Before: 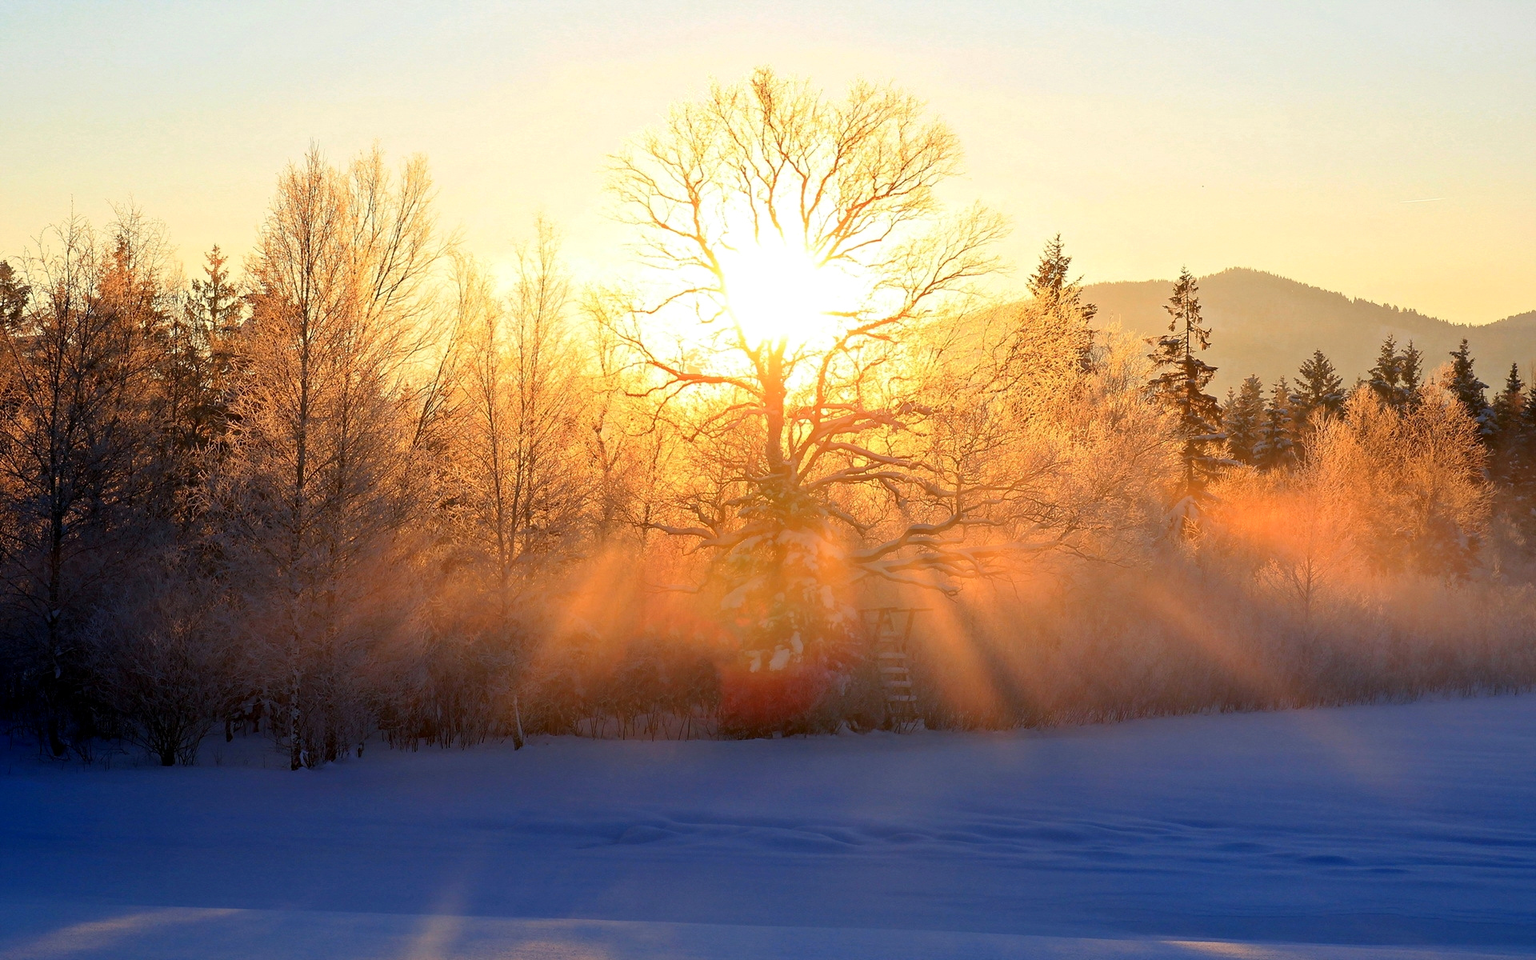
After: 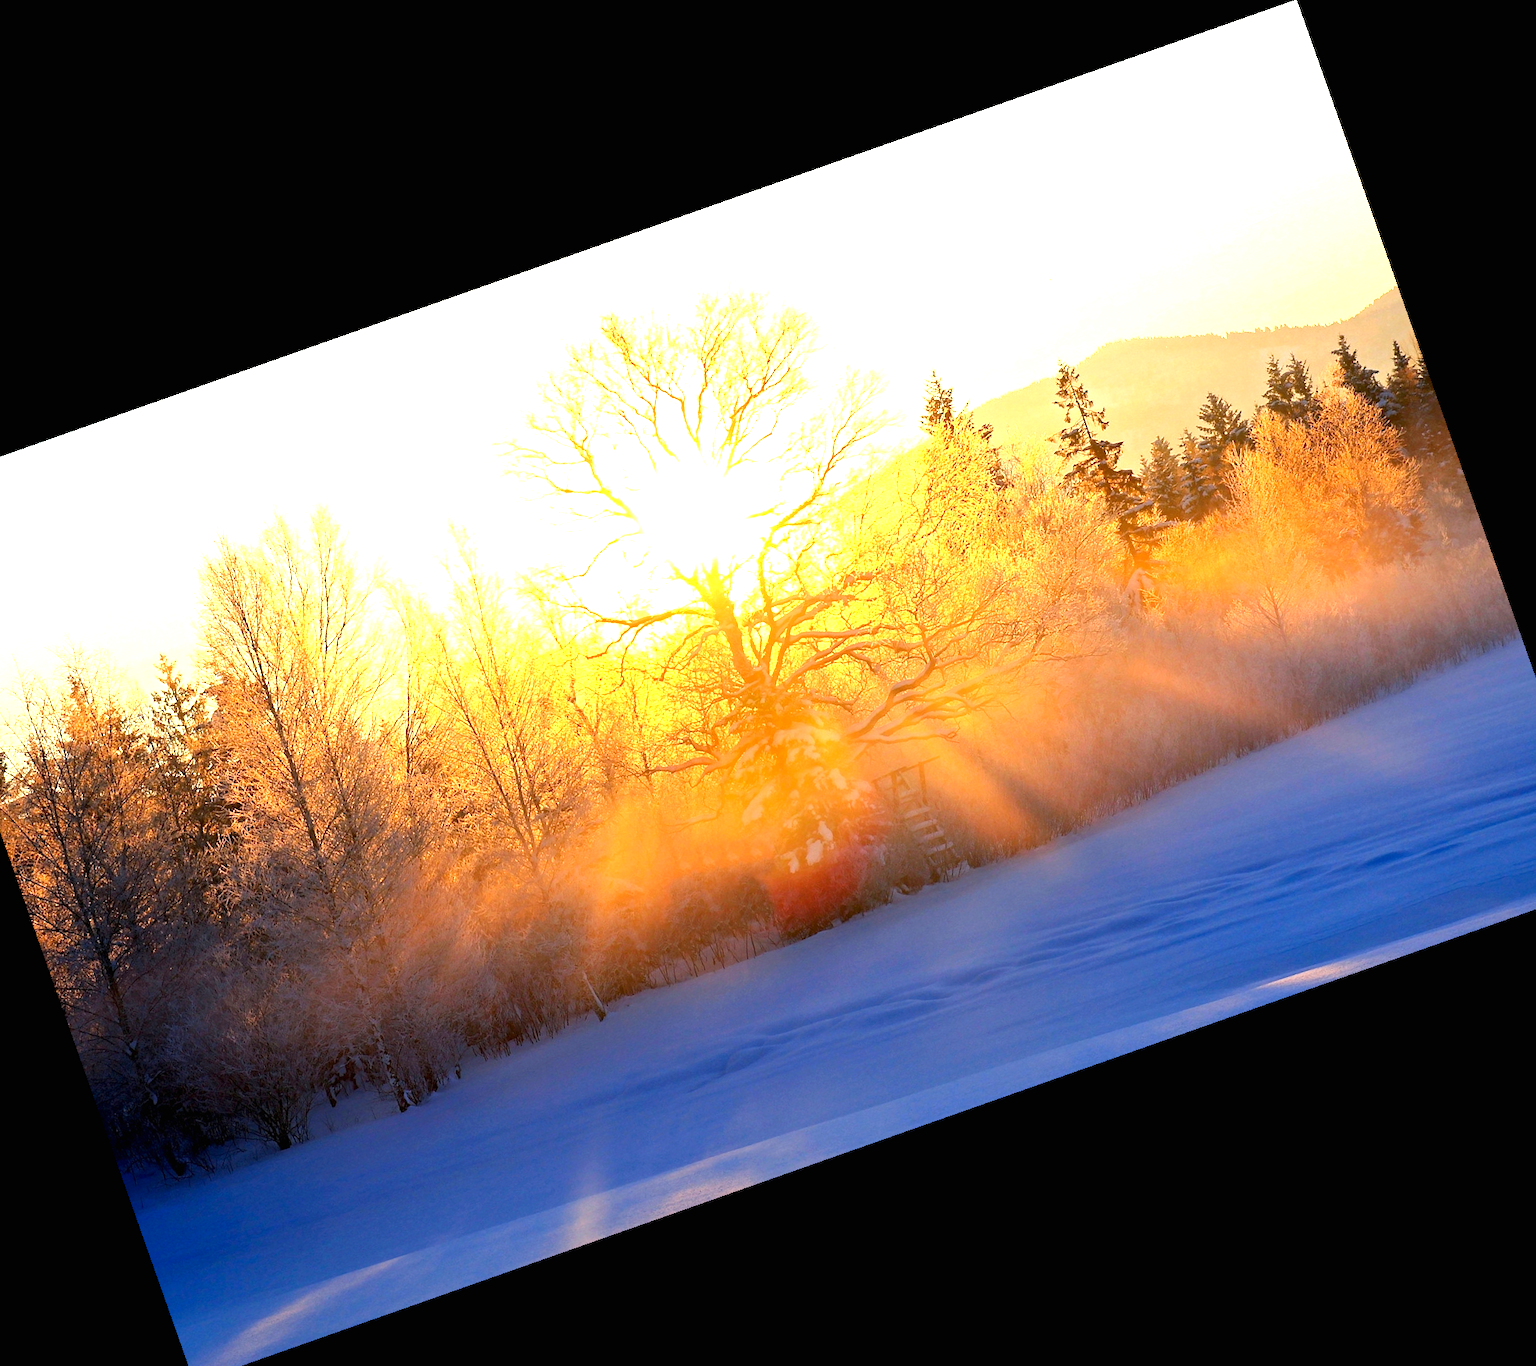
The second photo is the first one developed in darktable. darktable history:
exposure: black level correction 0, exposure 1.1 EV, compensate exposure bias true, compensate highlight preservation false
crop and rotate: angle 19.43°, left 6.812%, right 4.125%, bottom 1.087%
color balance rgb: perceptual saturation grading › global saturation 10%, global vibrance 10%
